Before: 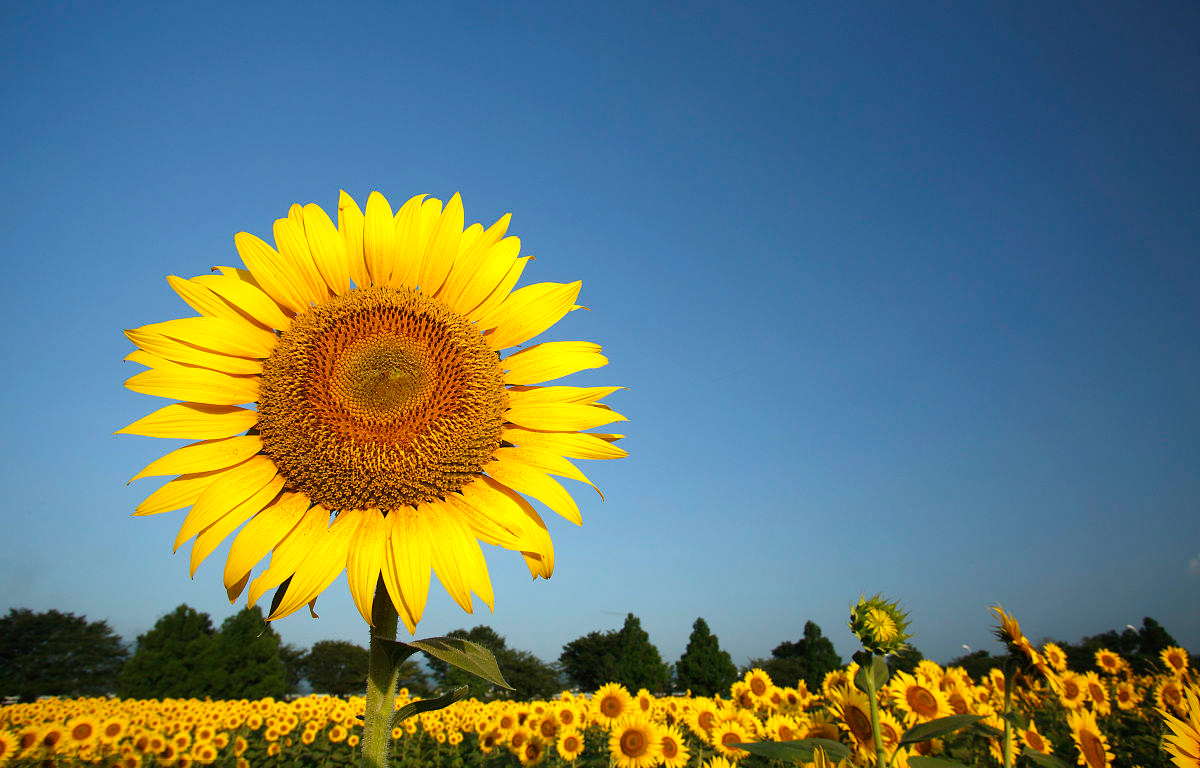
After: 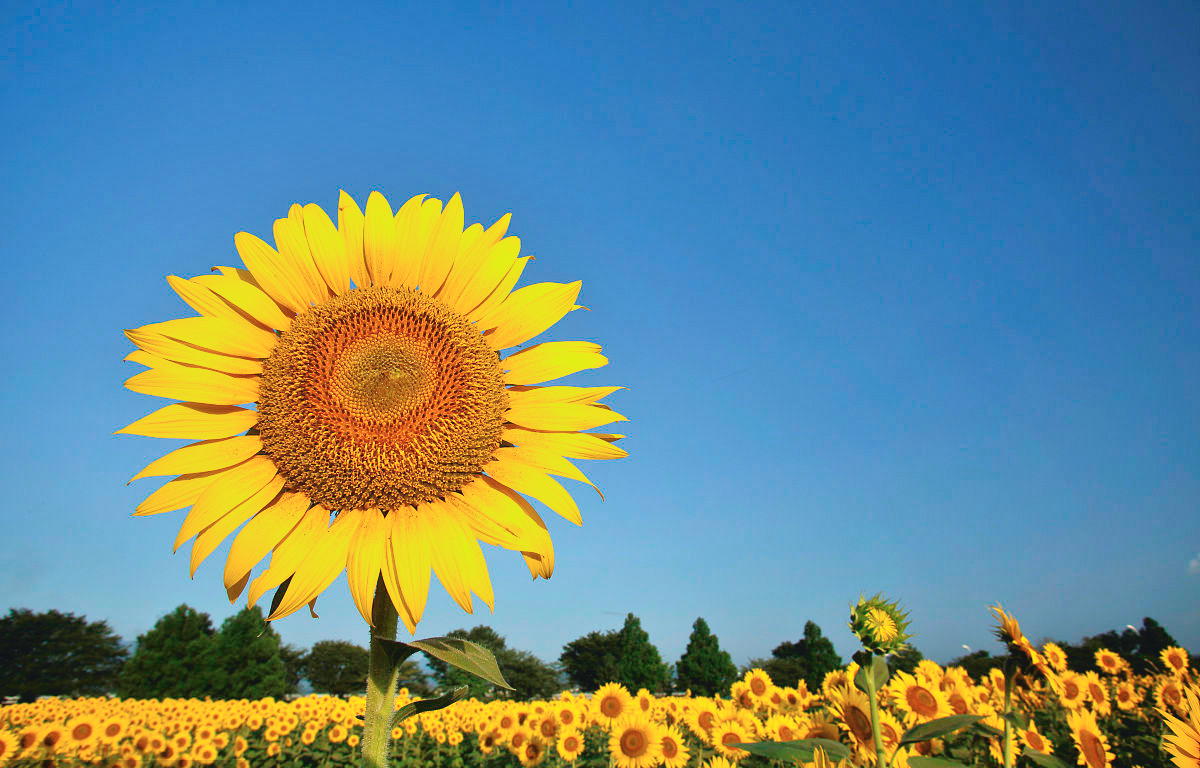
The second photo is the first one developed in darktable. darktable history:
tone curve: curves: ch0 [(0, 0.045) (0.155, 0.169) (0.46, 0.466) (0.751, 0.788) (1, 0.961)]; ch1 [(0, 0) (0.43, 0.408) (0.472, 0.469) (0.505, 0.503) (0.553, 0.563) (0.592, 0.581) (0.631, 0.625) (1, 1)]; ch2 [(0, 0) (0.505, 0.495) (0.55, 0.557) (0.583, 0.573) (1, 1)], color space Lab, independent channels, preserve colors none
tone equalizer: -7 EV 0.15 EV, -6 EV 0.6 EV, -5 EV 1.15 EV, -4 EV 1.33 EV, -3 EV 1.15 EV, -2 EV 0.6 EV, -1 EV 0.15 EV, mask exposure compensation -0.5 EV
exposure: exposure -0.293 EV, compensate highlight preservation false
